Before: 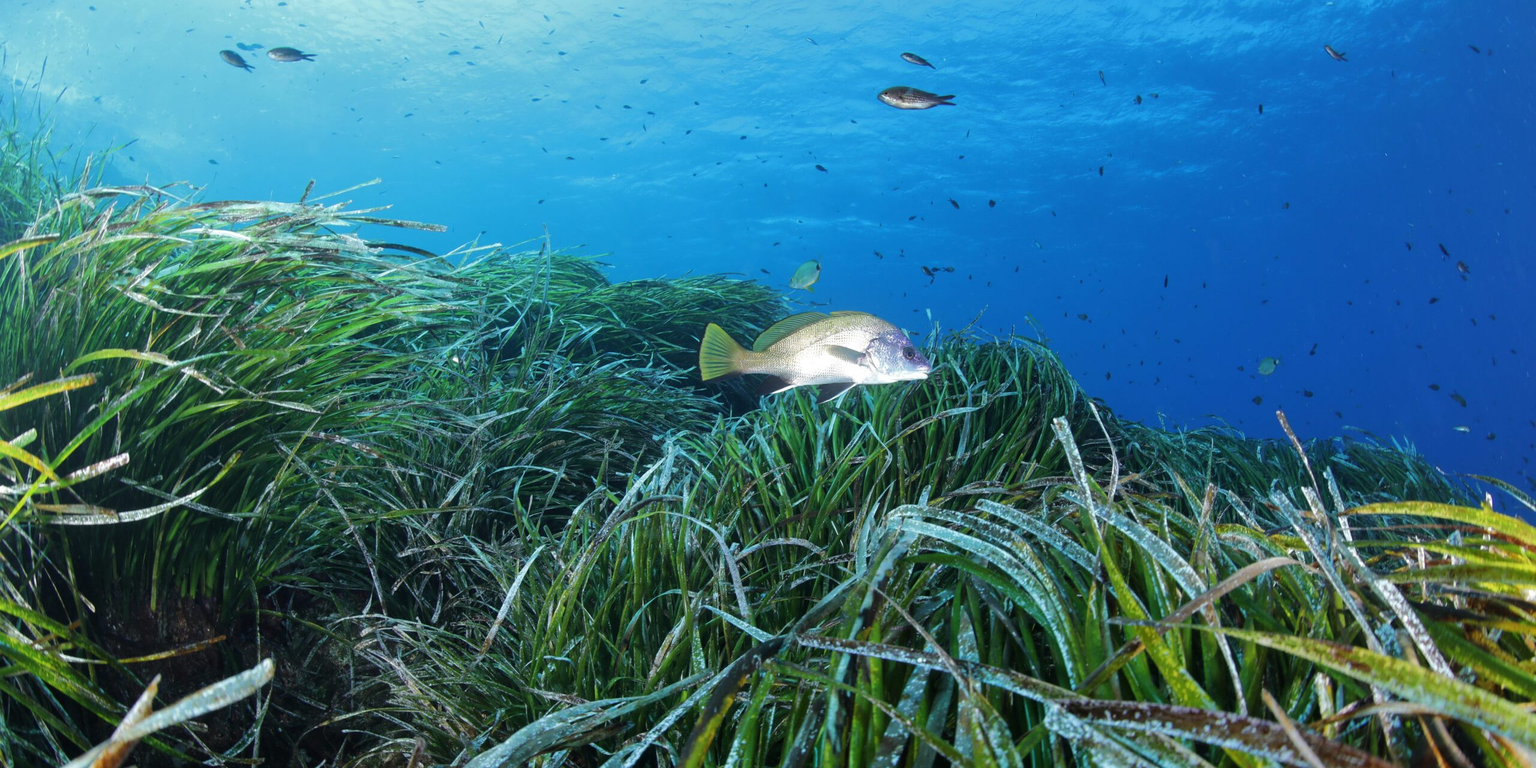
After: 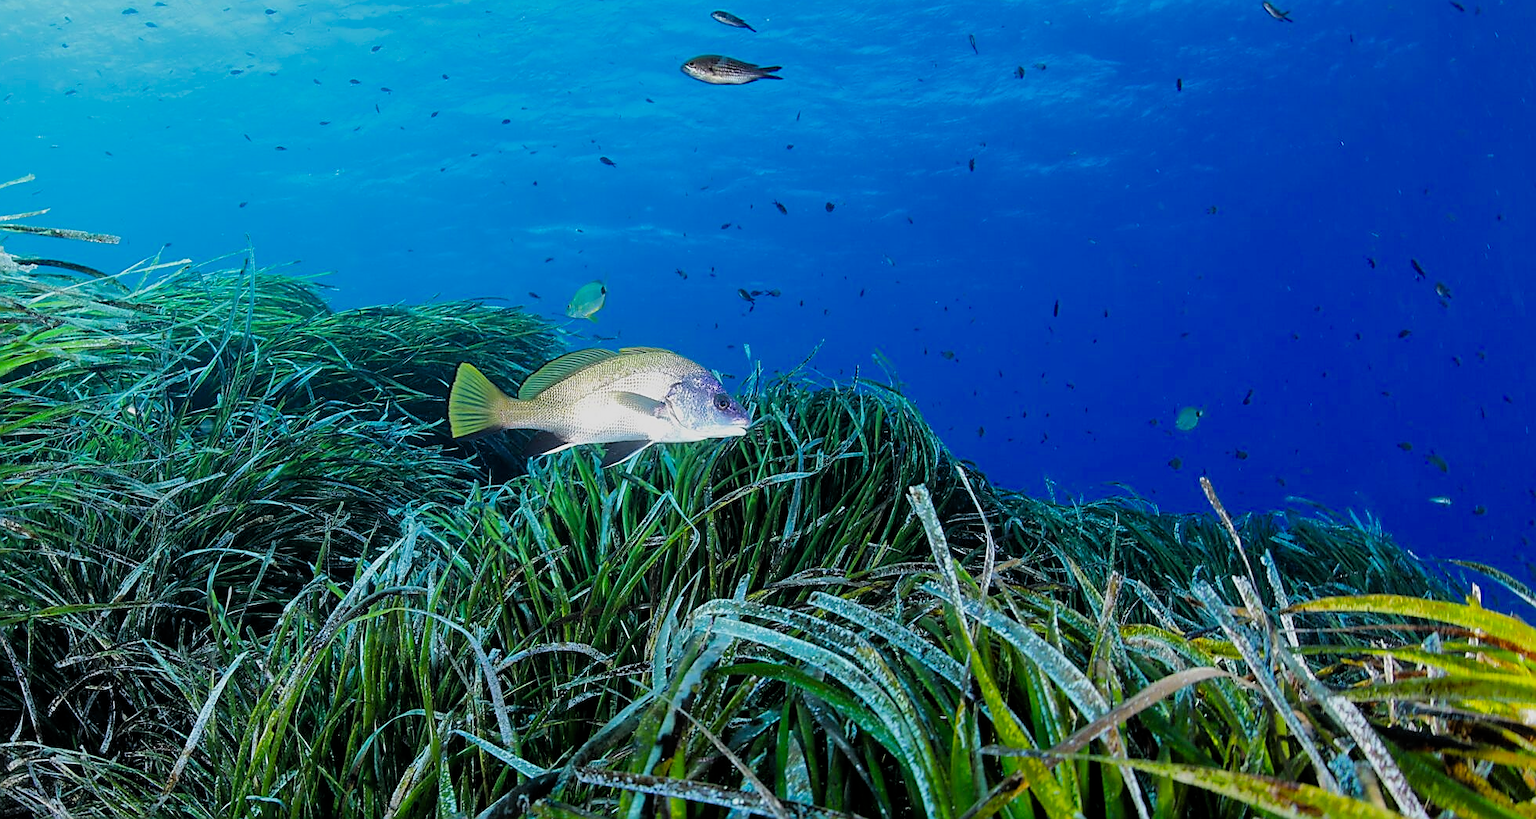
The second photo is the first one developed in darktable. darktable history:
sharpen: radius 1.4, amount 1.25, threshold 0.7
filmic rgb: black relative exposure -7.6 EV, white relative exposure 4.64 EV, threshold 3 EV, target black luminance 0%, hardness 3.55, latitude 50.51%, contrast 1.033, highlights saturation mix 10%, shadows ↔ highlights balance -0.198%, color science v4 (2020), enable highlight reconstruction true
crop: left 23.095%, top 5.827%, bottom 11.854%
